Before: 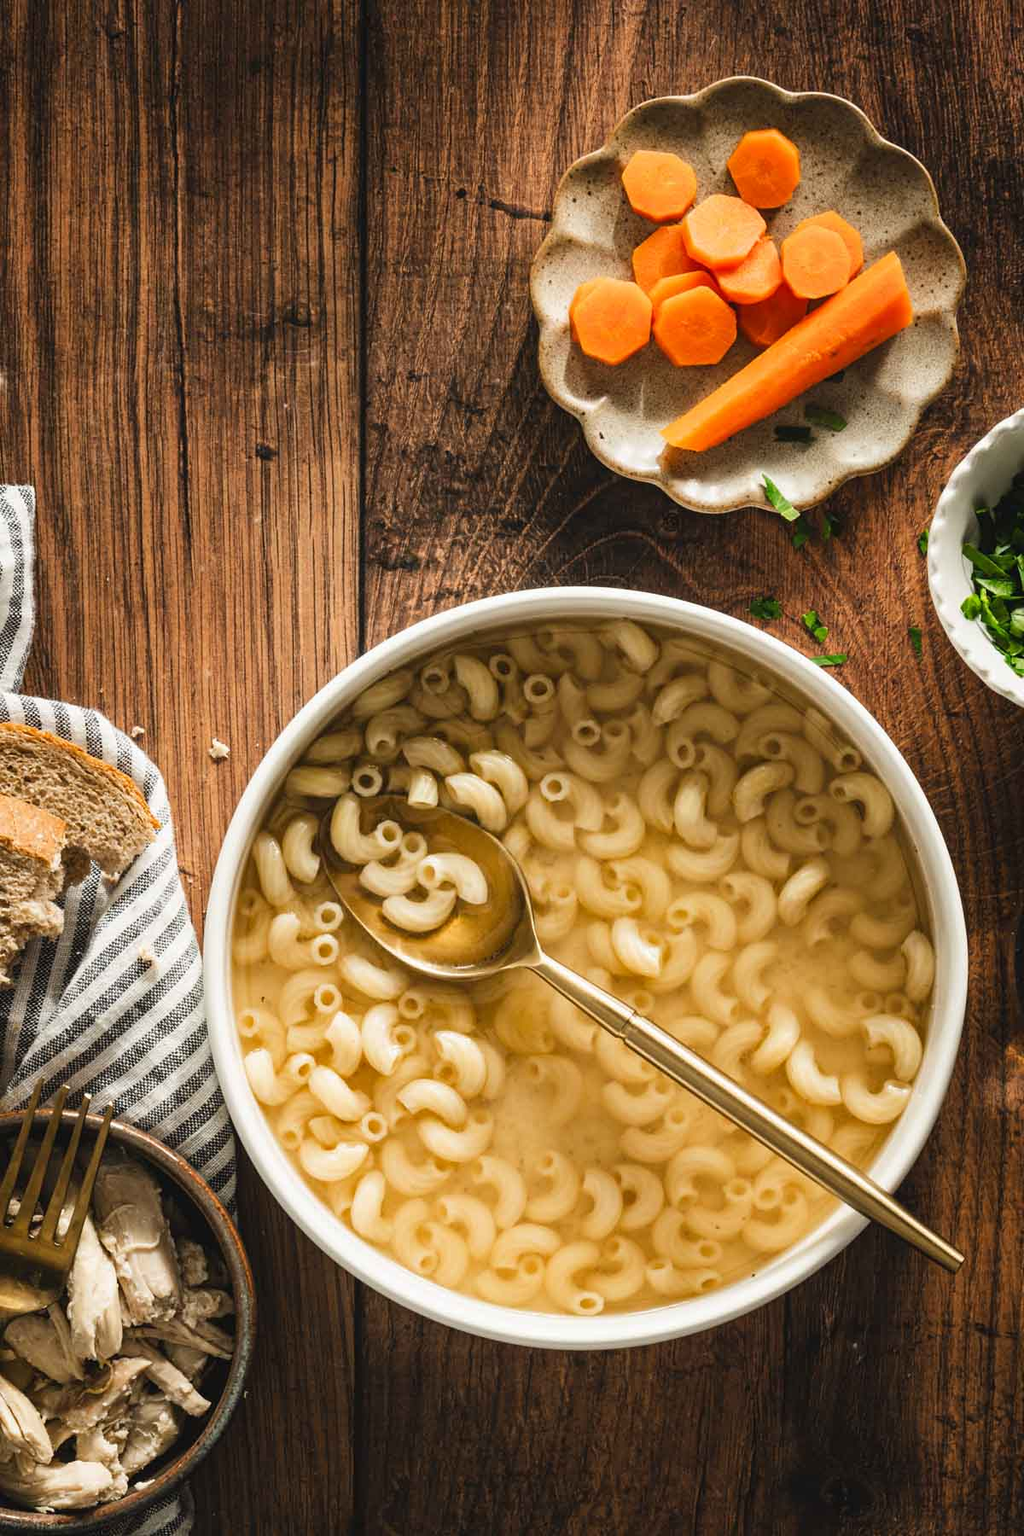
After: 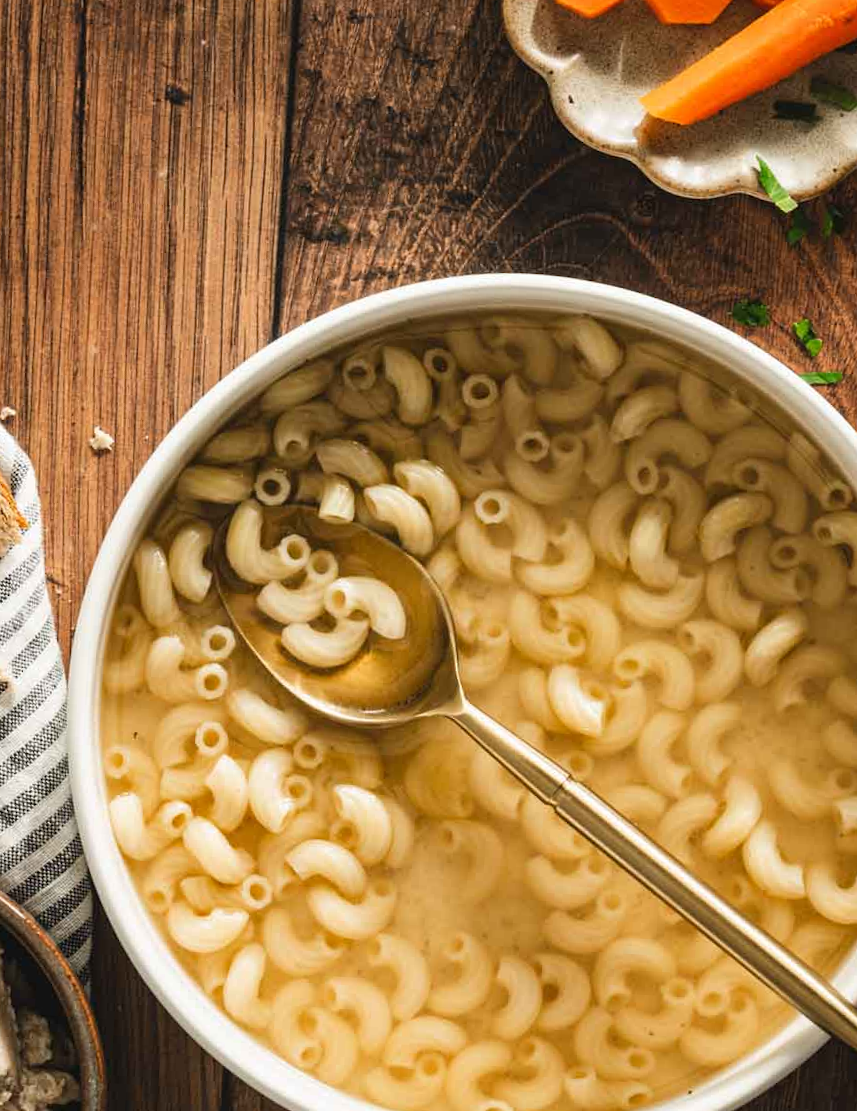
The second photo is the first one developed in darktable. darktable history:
crop and rotate: angle -3.42°, left 9.924%, top 20.93%, right 12.345%, bottom 11.927%
